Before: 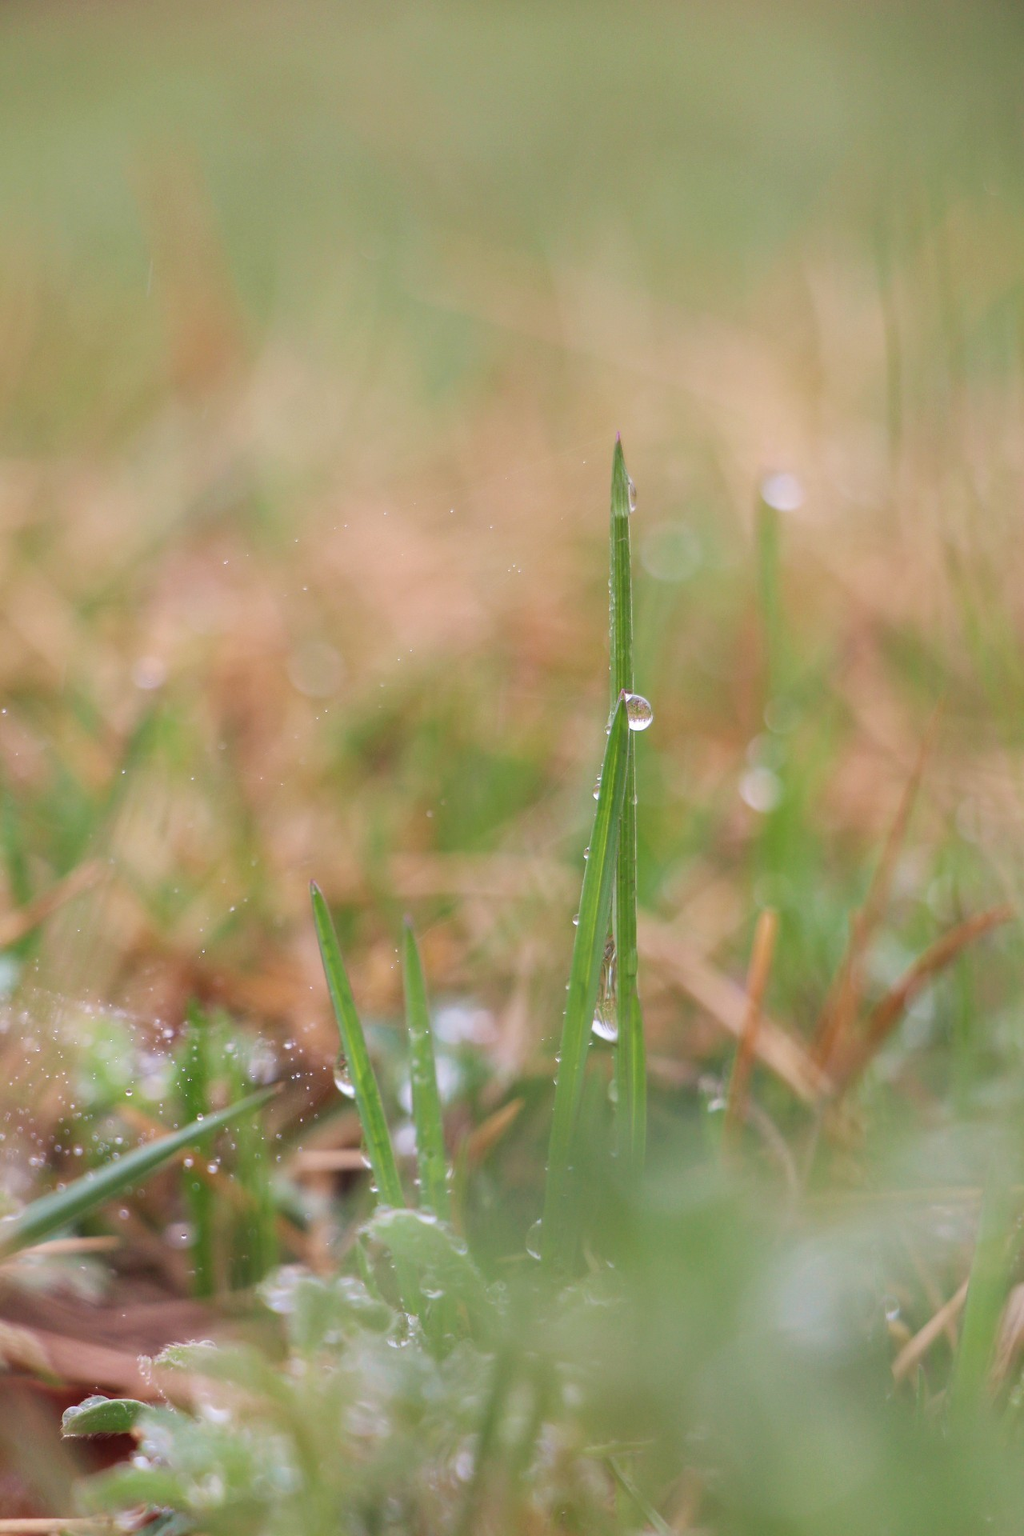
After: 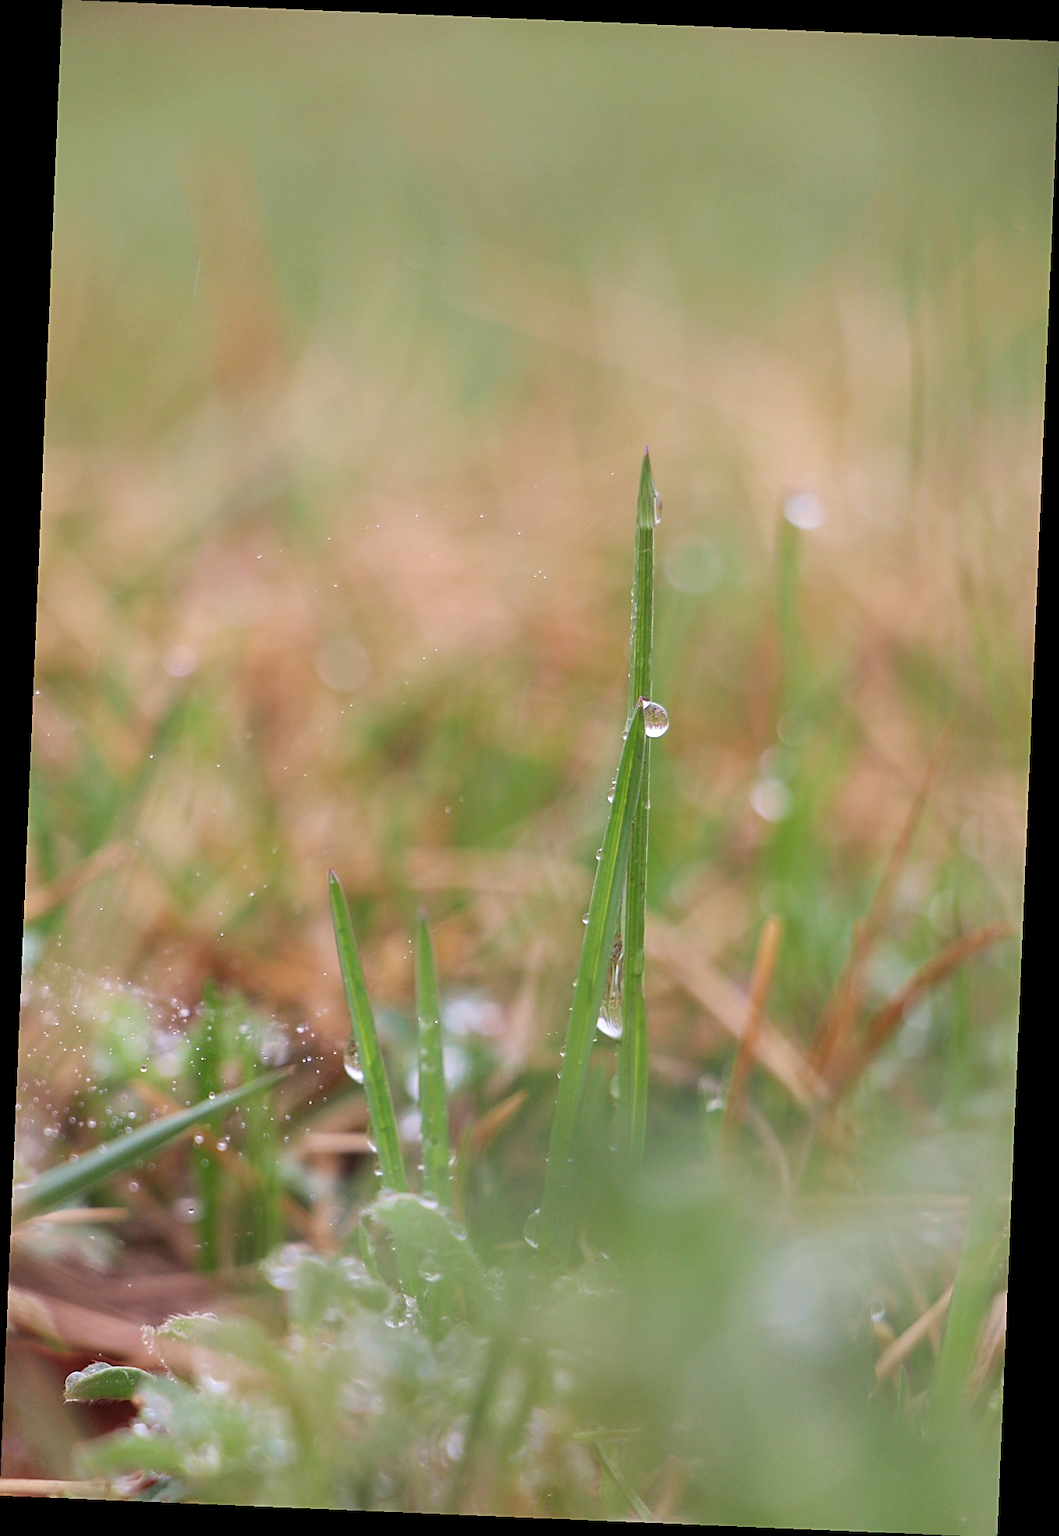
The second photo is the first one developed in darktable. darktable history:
crop and rotate: angle -2.4°
sharpen: on, module defaults
